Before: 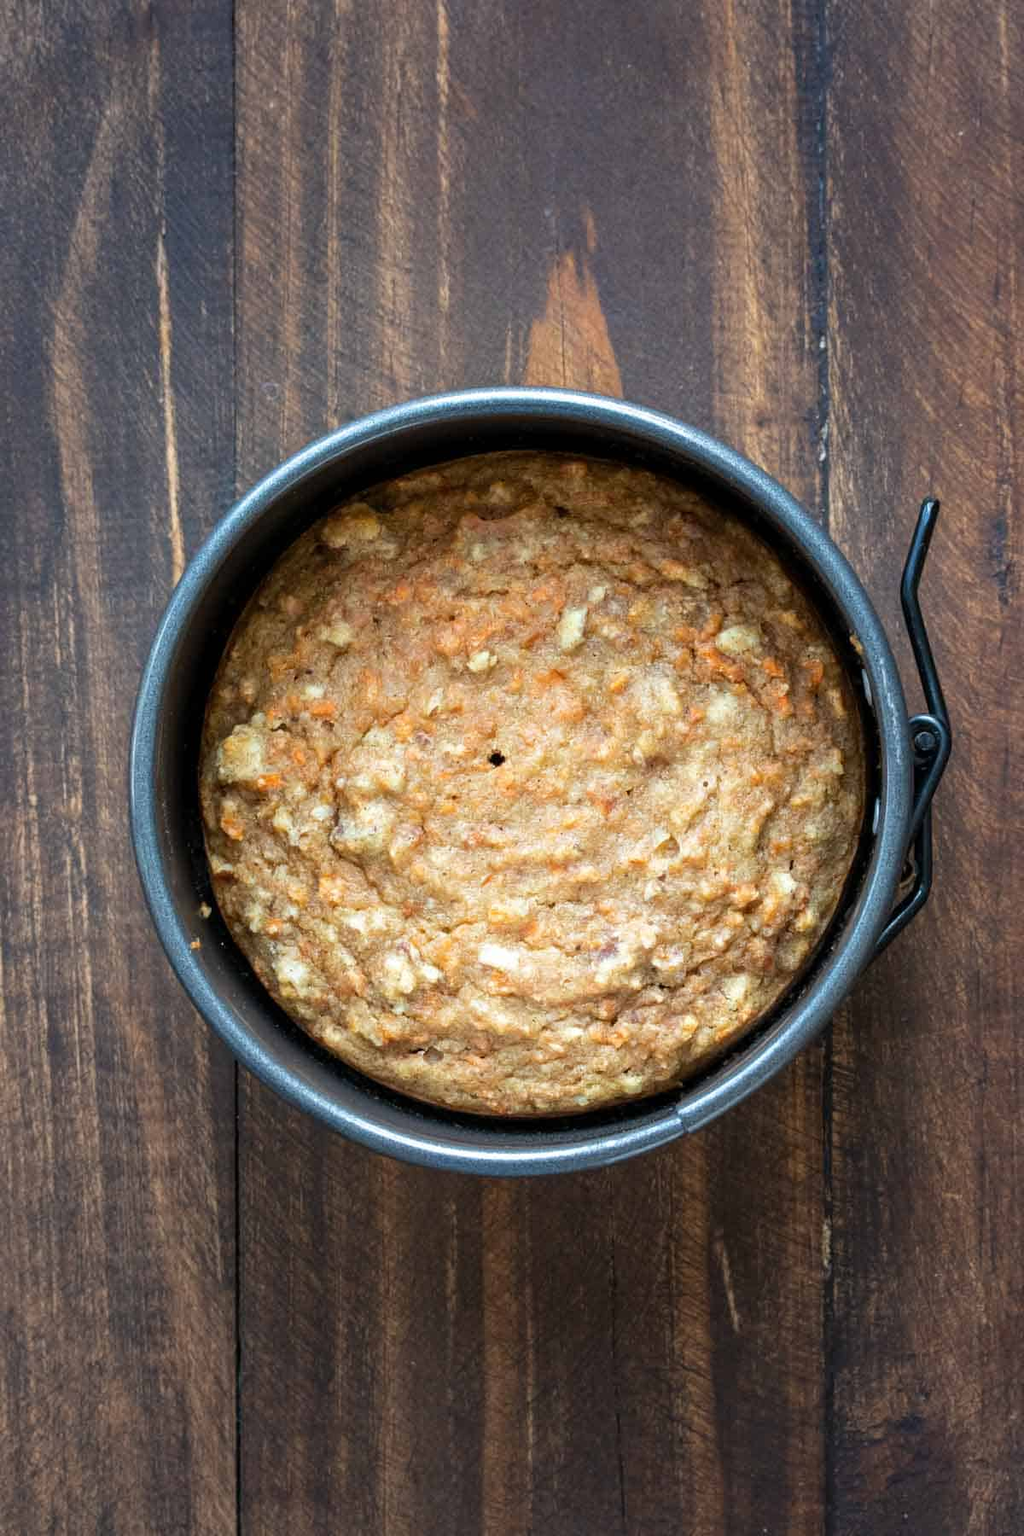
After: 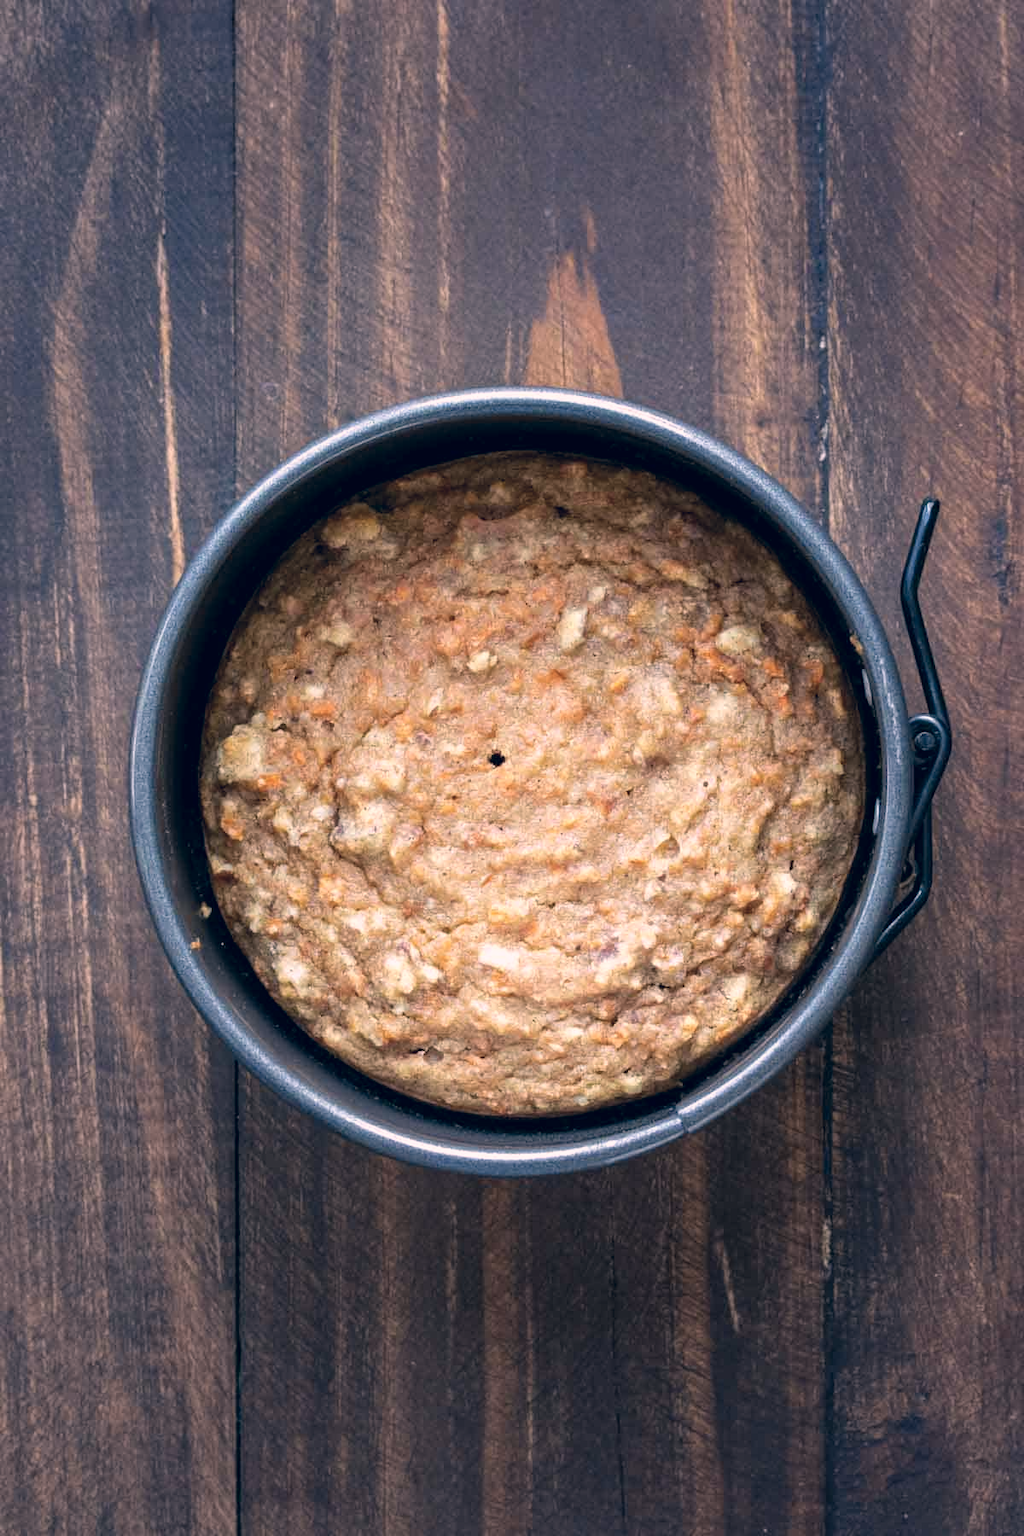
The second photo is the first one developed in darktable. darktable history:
contrast brightness saturation: saturation -0.069
color correction: highlights a* 14.47, highlights b* 6.07, shadows a* -5.83, shadows b* -15.16, saturation 0.859
